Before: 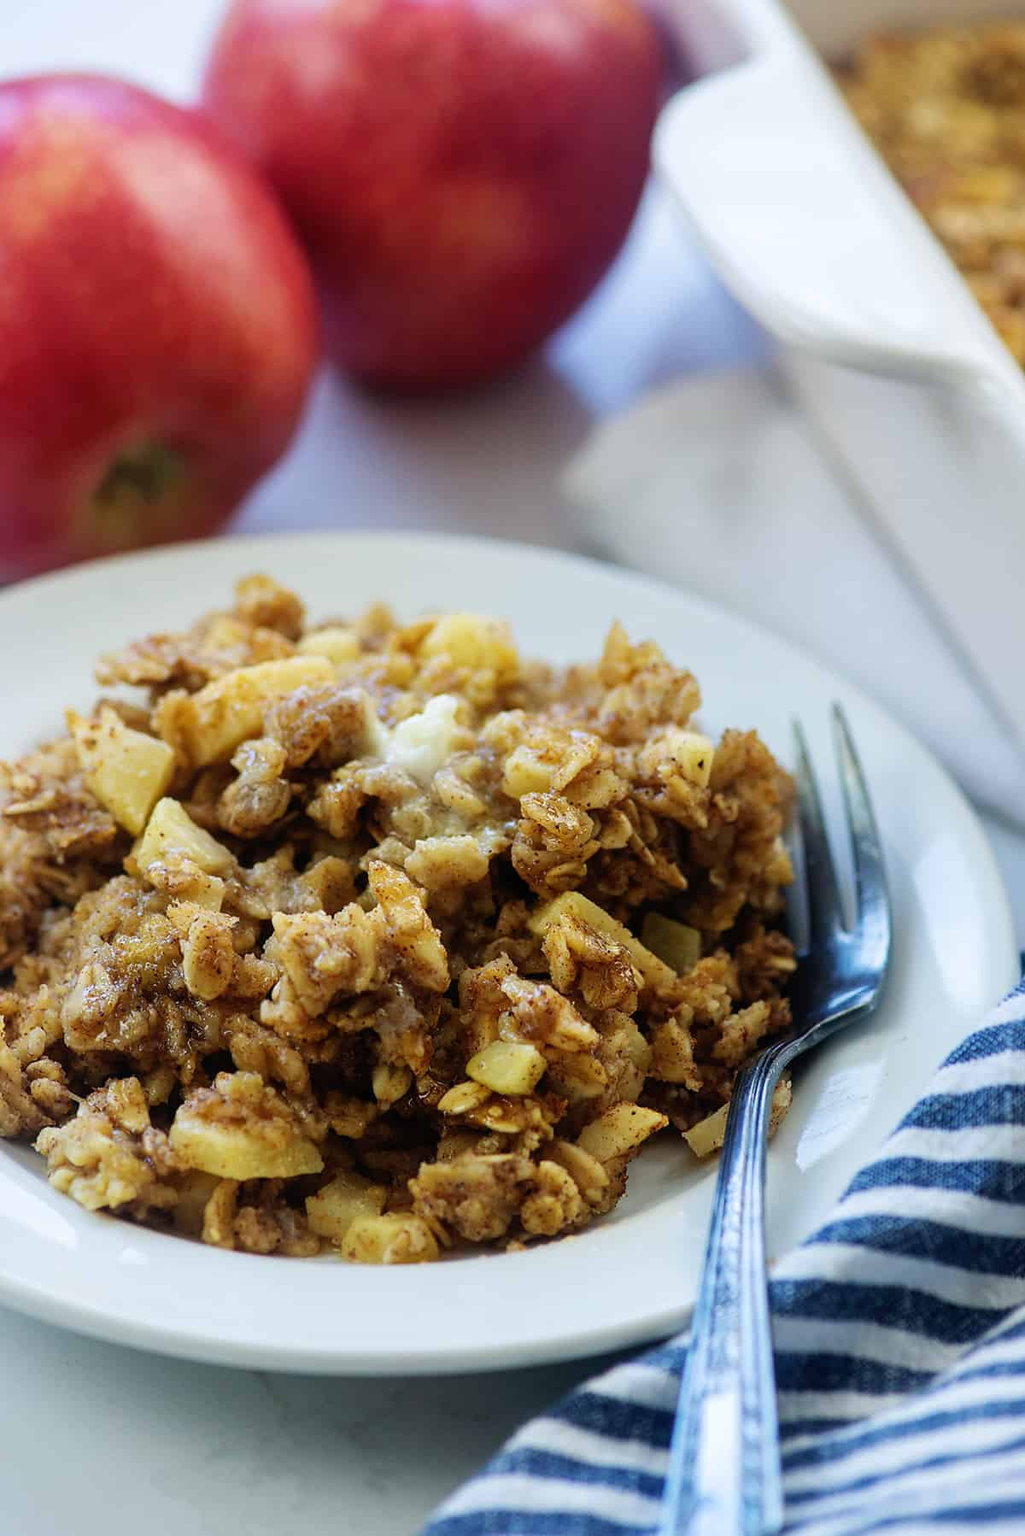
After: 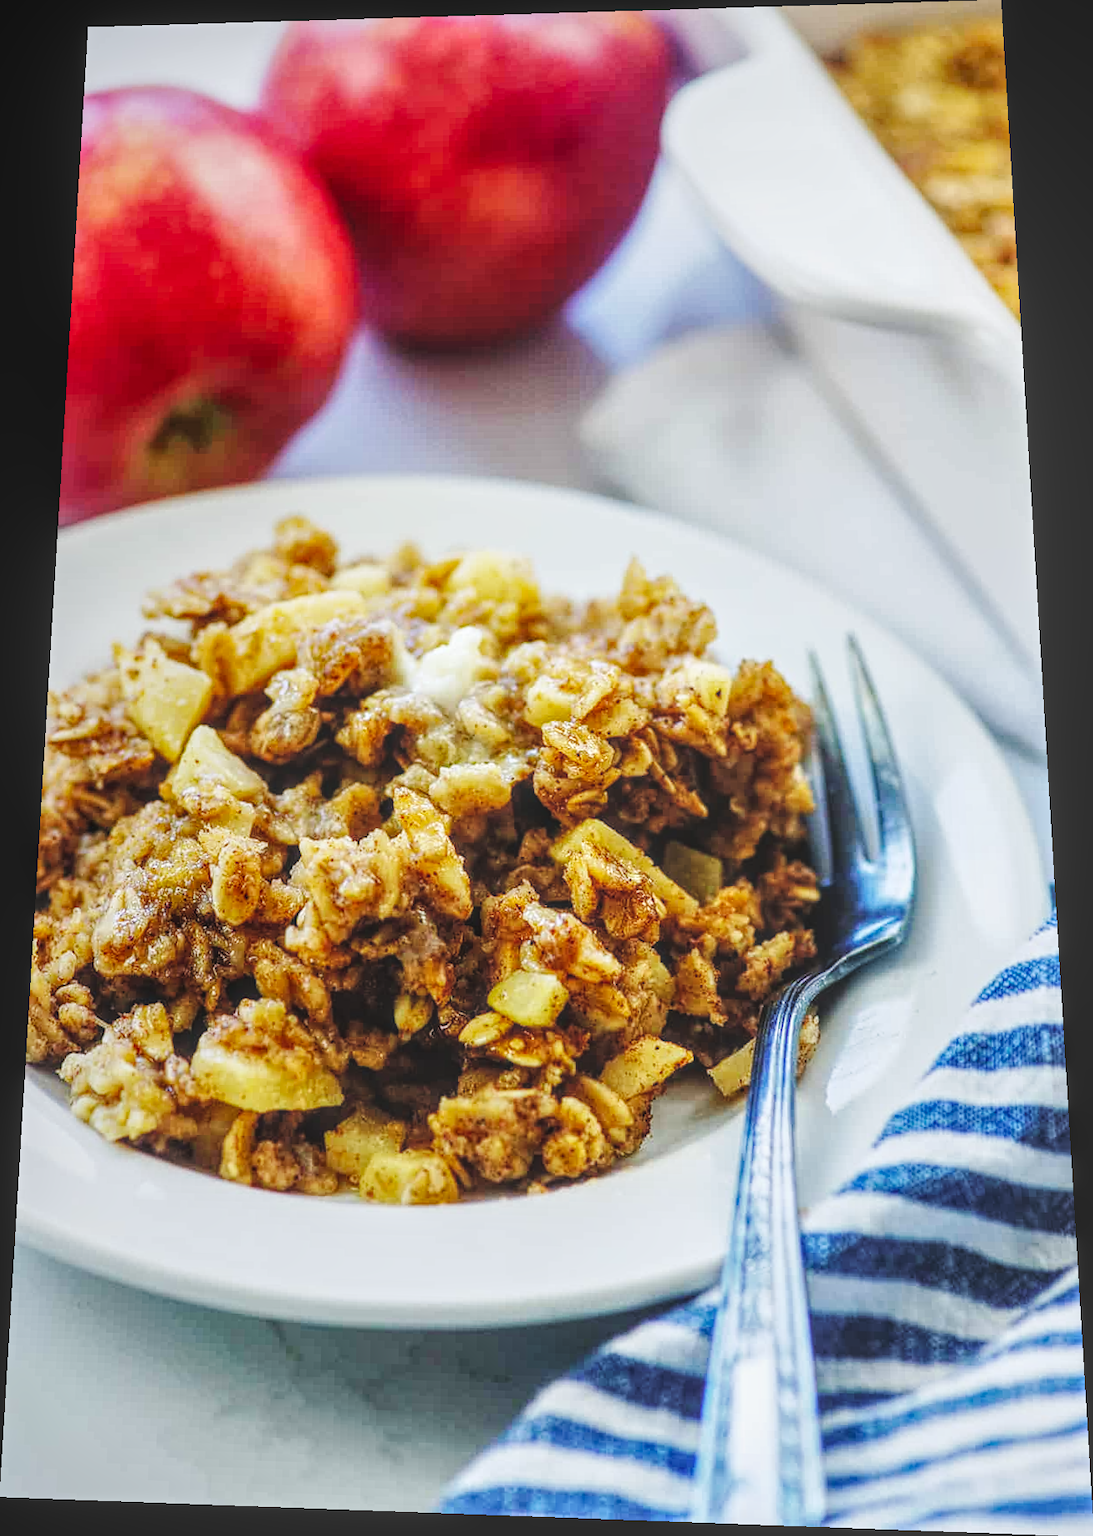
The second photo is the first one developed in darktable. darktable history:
rotate and perspective: rotation 0.128°, lens shift (vertical) -0.181, lens shift (horizontal) -0.044, shear 0.001, automatic cropping off
base curve: curves: ch0 [(0, 0) (0.032, 0.025) (0.121, 0.166) (0.206, 0.329) (0.605, 0.79) (1, 1)], preserve colors none
exposure: exposure 0.2 EV, compensate highlight preservation false
local contrast: highlights 66%, shadows 33%, detail 166%, midtone range 0.2
